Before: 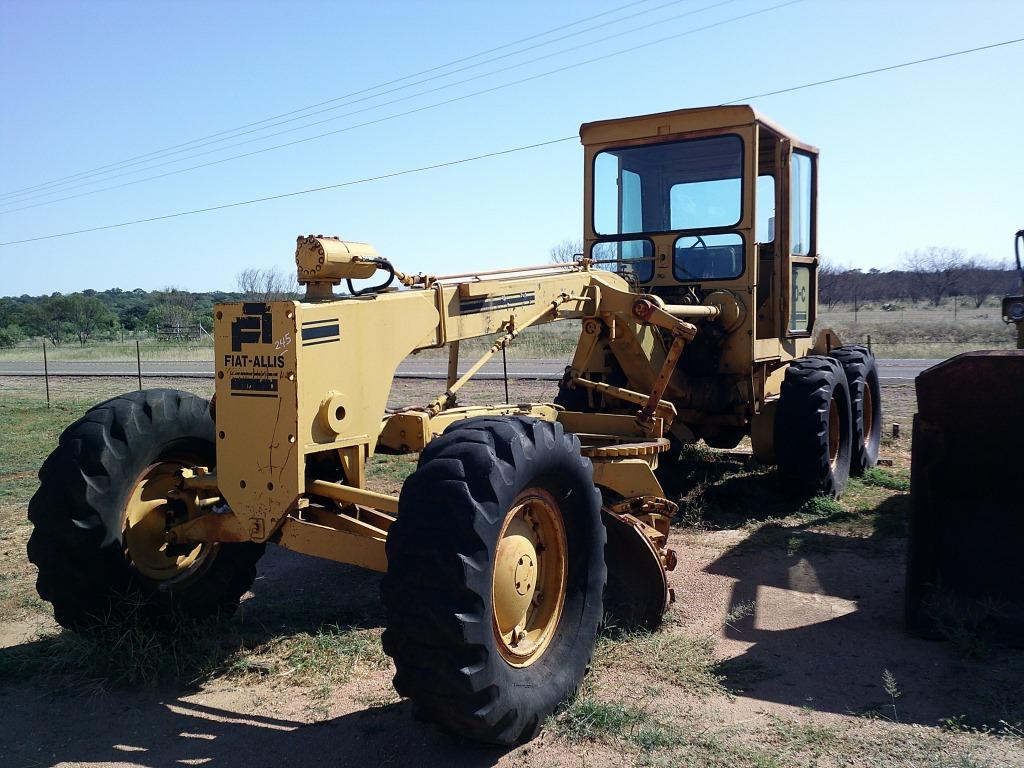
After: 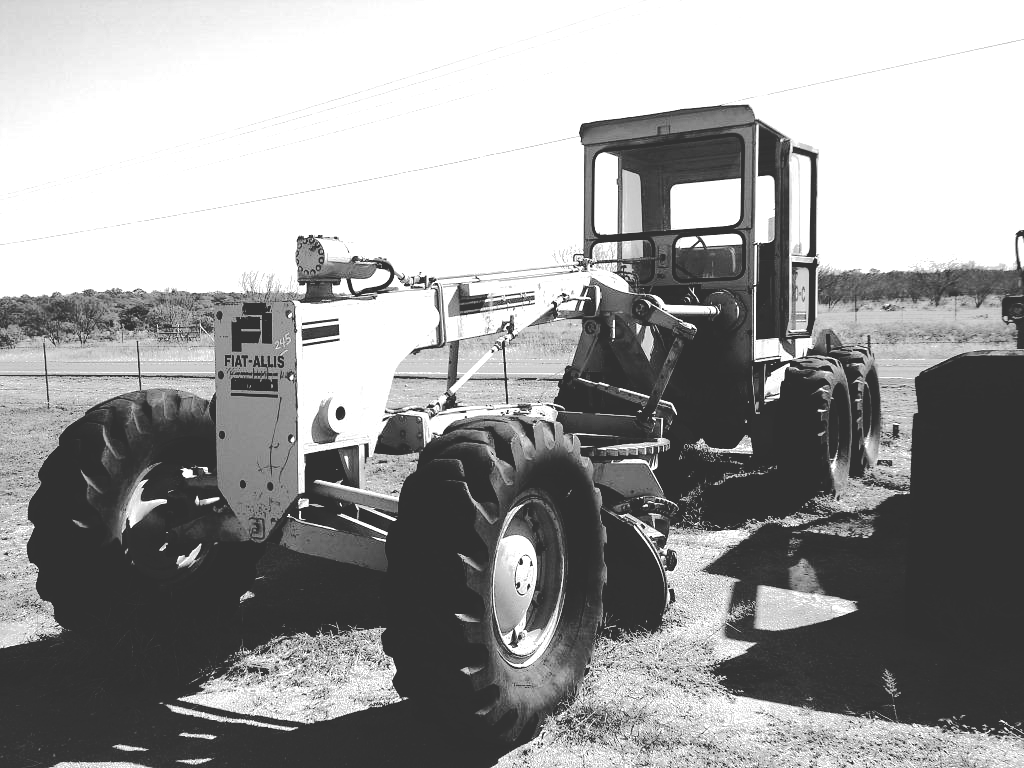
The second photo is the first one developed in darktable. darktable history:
tone curve: curves: ch0 [(0, 0) (0.003, 0.198) (0.011, 0.198) (0.025, 0.198) (0.044, 0.198) (0.069, 0.201) (0.1, 0.202) (0.136, 0.207) (0.177, 0.212) (0.224, 0.222) (0.277, 0.27) (0.335, 0.332) (0.399, 0.422) (0.468, 0.542) (0.543, 0.626) (0.623, 0.698) (0.709, 0.764) (0.801, 0.82) (0.898, 0.863) (1, 1)], preserve colors none
monochrome: on, module defaults
exposure: black level correction 0, exposure 0.877 EV, compensate exposure bias true, compensate highlight preservation false
